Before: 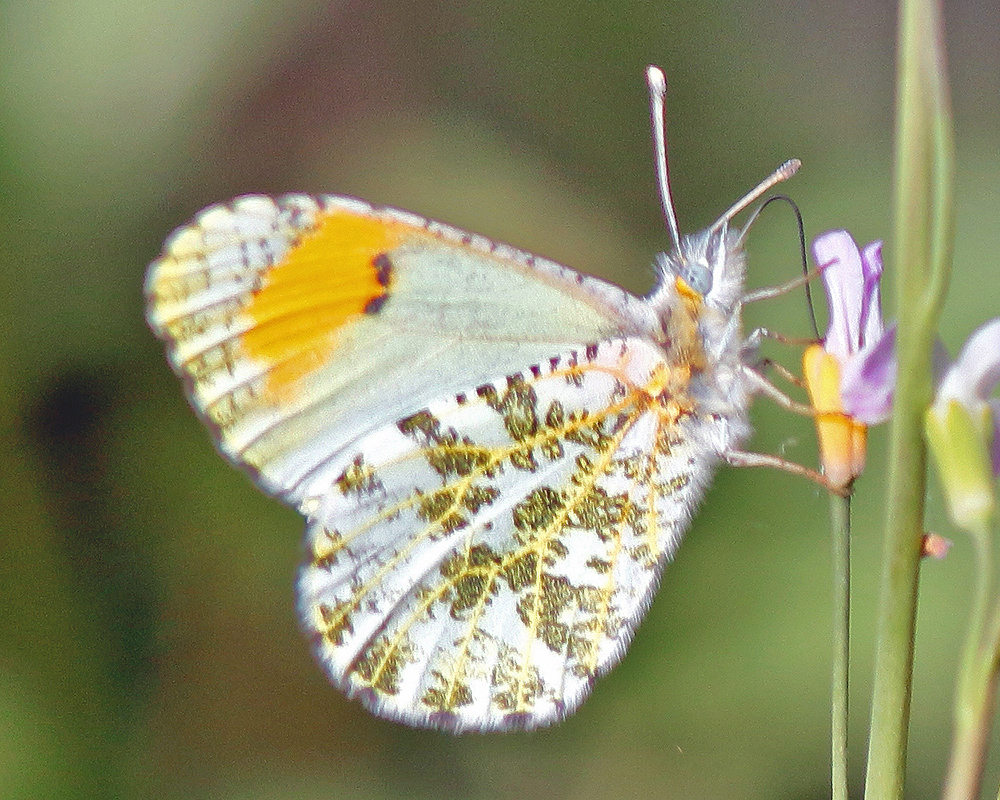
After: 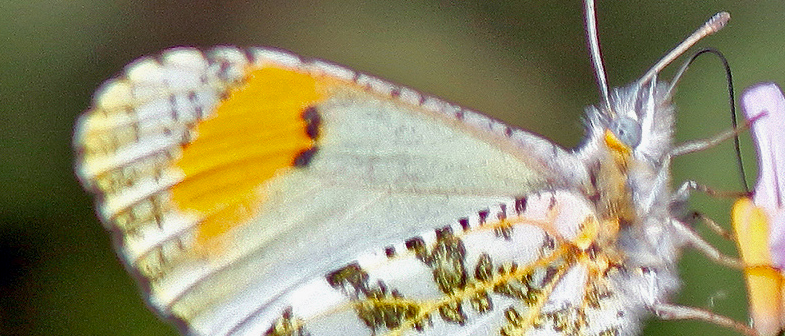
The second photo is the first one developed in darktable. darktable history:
tone equalizer: -8 EV -0.385 EV, -7 EV -0.419 EV, -6 EV -0.317 EV, -5 EV -0.224 EV, -3 EV 0.19 EV, -2 EV 0.332 EV, -1 EV 0.412 EV, +0 EV 0.427 EV, edges refinement/feathering 500, mask exposure compensation -1.57 EV, preserve details no
crop: left 7.107%, top 18.434%, right 14.349%, bottom 39.514%
exposure: black level correction 0.011, exposure -0.471 EV, compensate highlight preservation false
